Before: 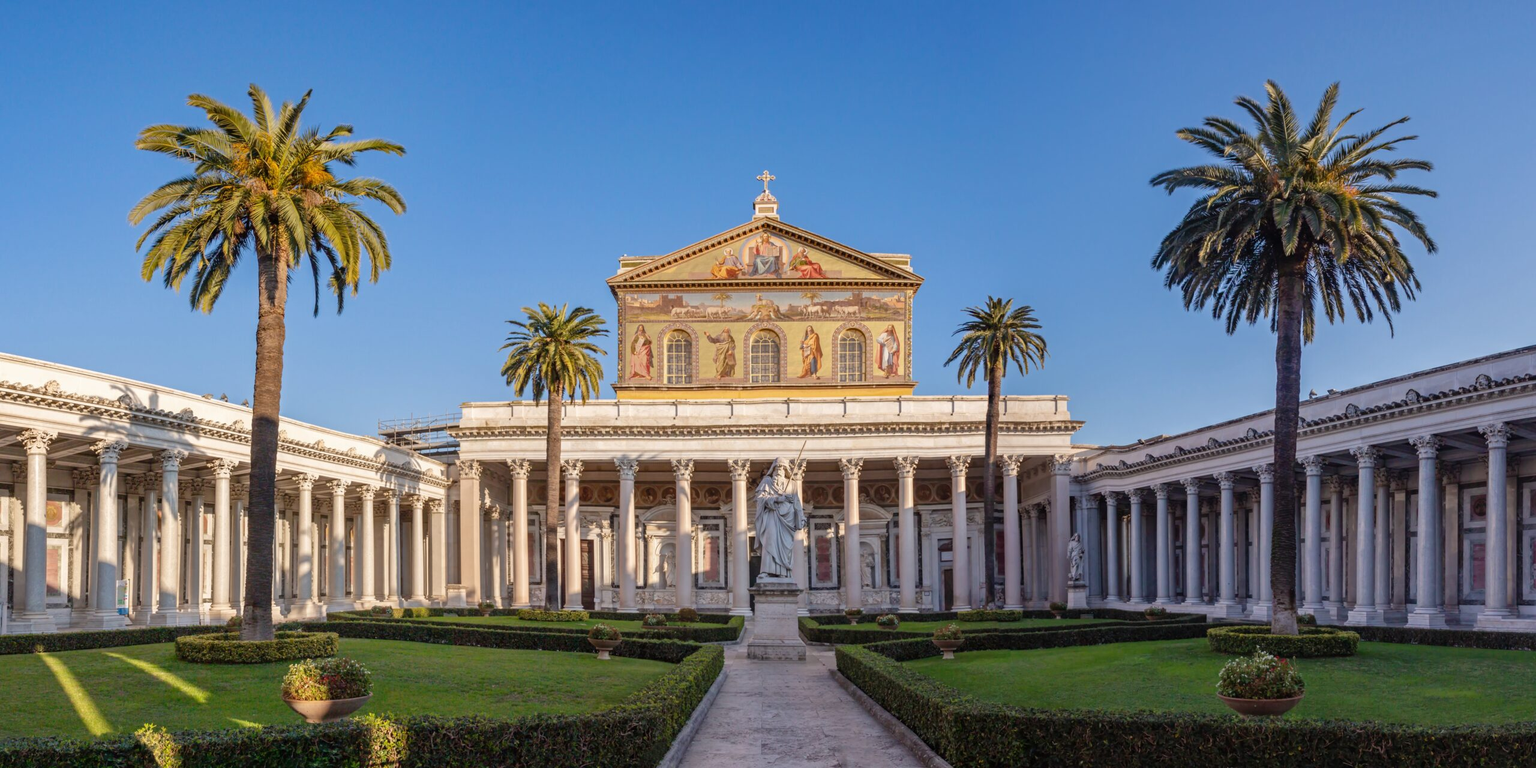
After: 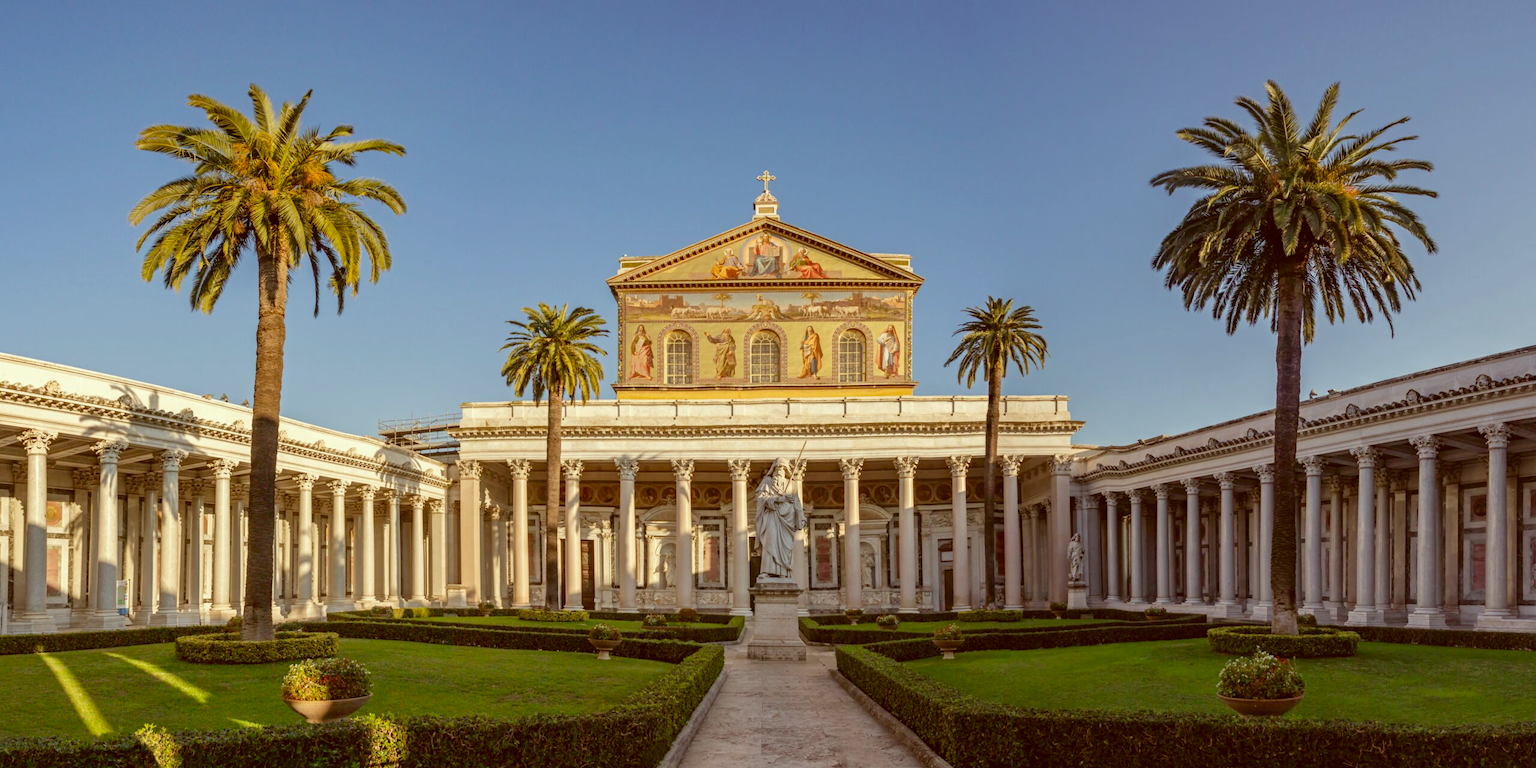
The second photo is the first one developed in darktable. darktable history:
color correction: highlights a* -6.07, highlights b* 9.55, shadows a* 10.08, shadows b* 23.16
